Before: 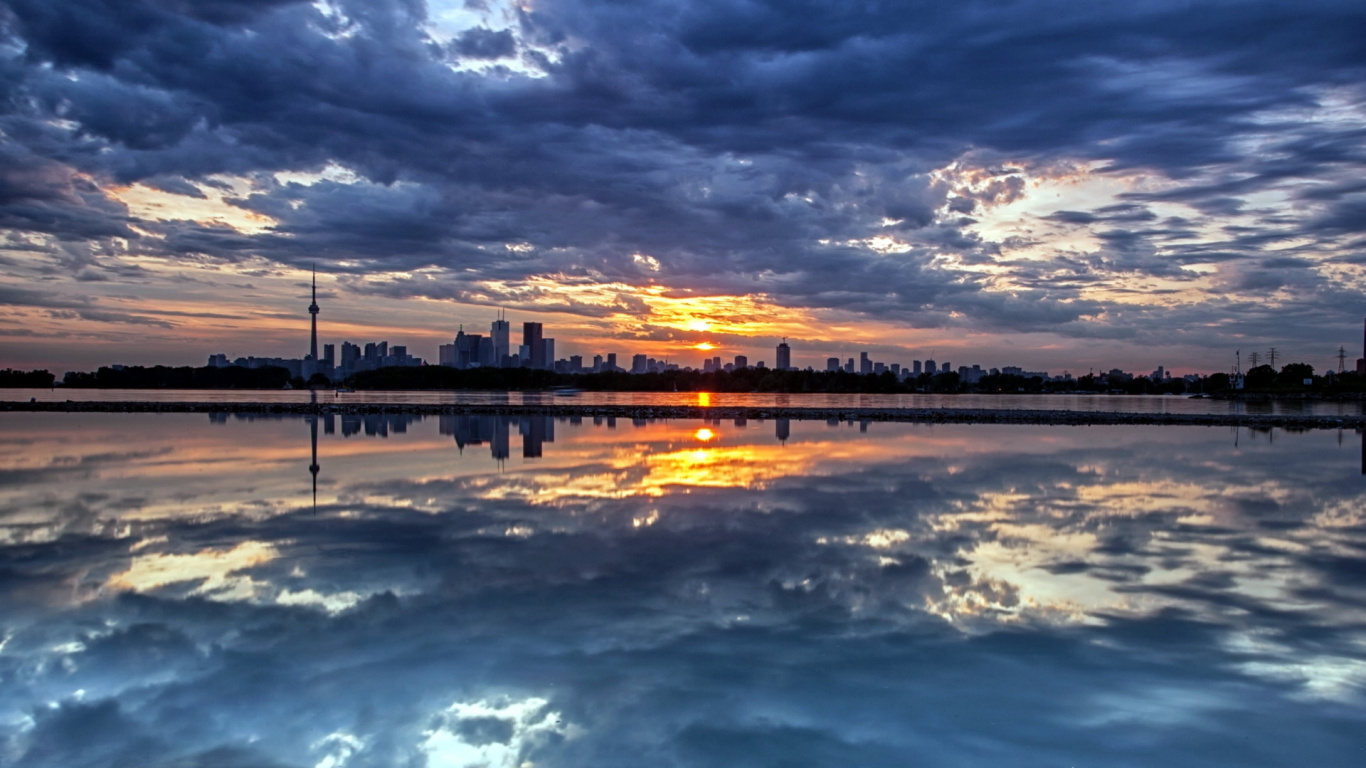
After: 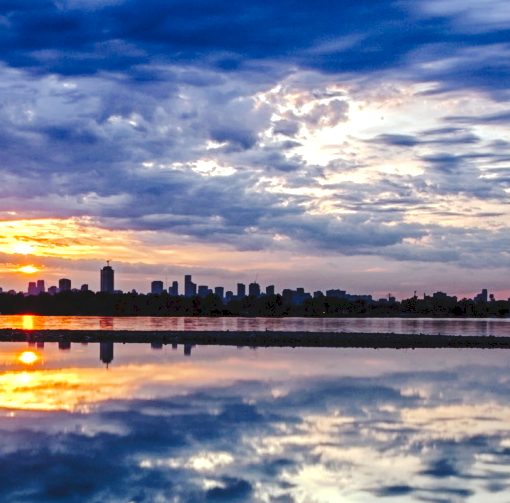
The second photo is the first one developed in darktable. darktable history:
crop and rotate: left 49.543%, top 10.154%, right 13.11%, bottom 24.31%
tone curve: curves: ch0 [(0, 0) (0.003, 0.079) (0.011, 0.083) (0.025, 0.088) (0.044, 0.095) (0.069, 0.106) (0.1, 0.115) (0.136, 0.127) (0.177, 0.152) (0.224, 0.198) (0.277, 0.263) (0.335, 0.371) (0.399, 0.483) (0.468, 0.582) (0.543, 0.664) (0.623, 0.726) (0.709, 0.793) (0.801, 0.842) (0.898, 0.896) (1, 1)], preserve colors none
color correction: highlights a* -0.277, highlights b* -0.122
tone equalizer: -8 EV -0.446 EV, -7 EV -0.393 EV, -6 EV -0.348 EV, -5 EV -0.26 EV, -3 EV 0.245 EV, -2 EV 0.311 EV, -1 EV 0.367 EV, +0 EV 0.442 EV
